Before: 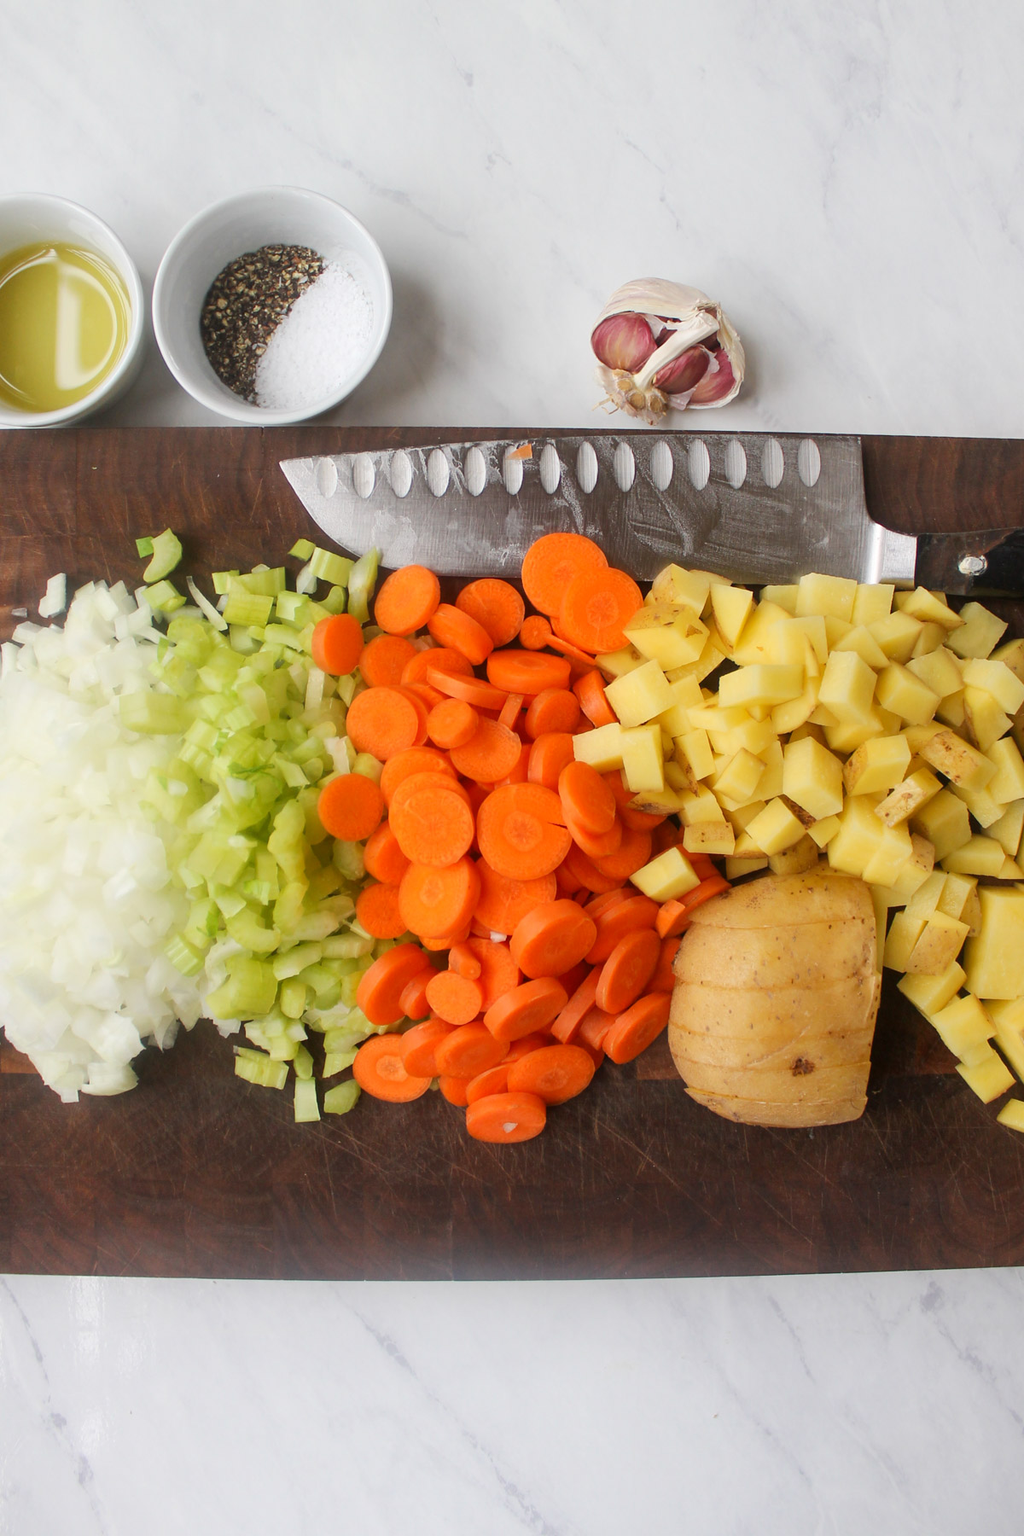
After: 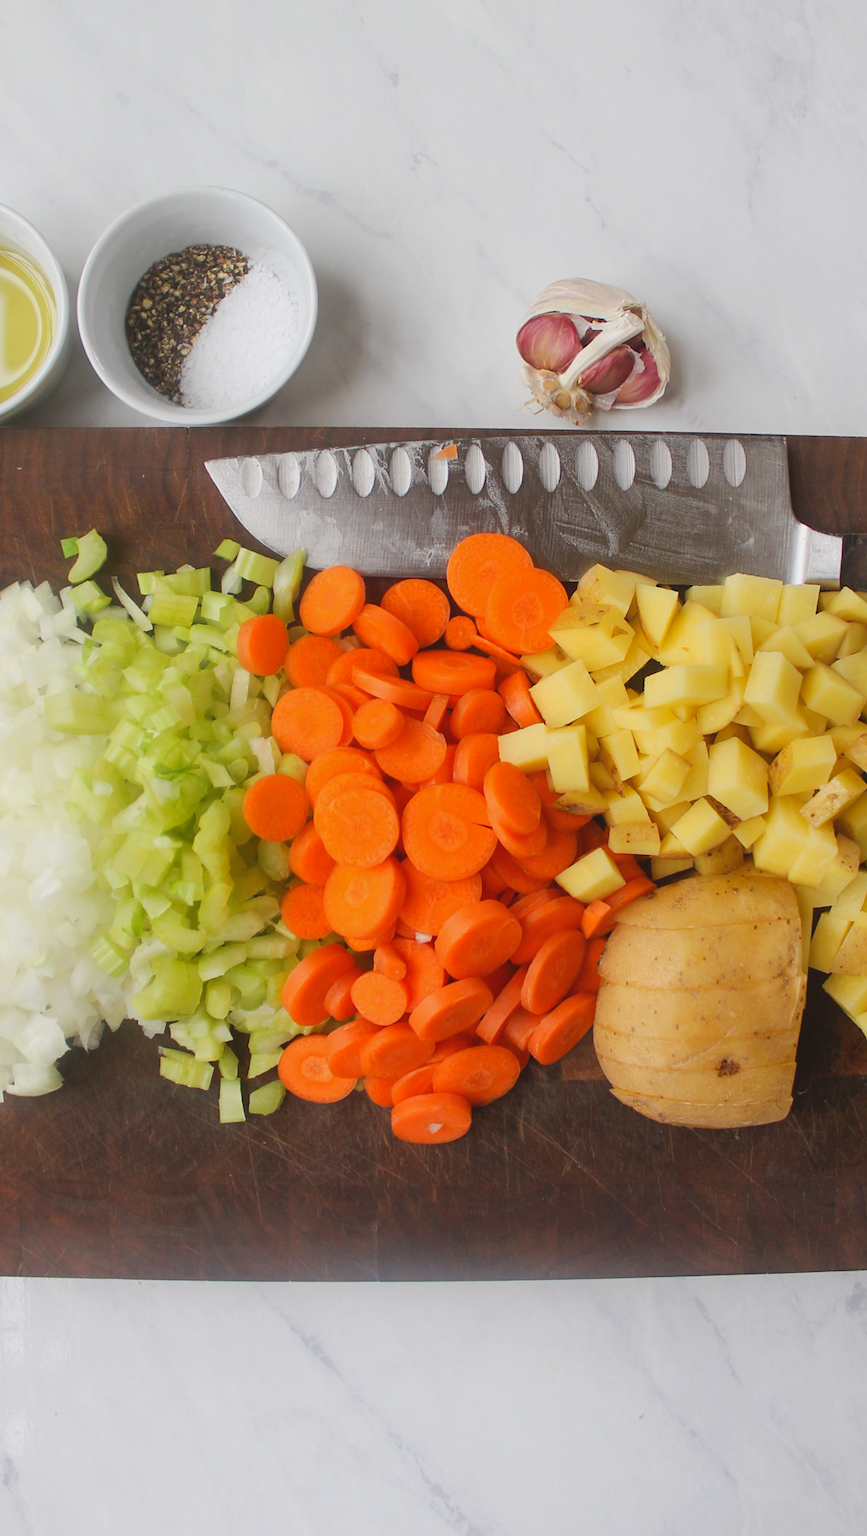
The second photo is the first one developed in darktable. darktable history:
crop: left 7.414%, right 7.862%
contrast brightness saturation: contrast -0.117
